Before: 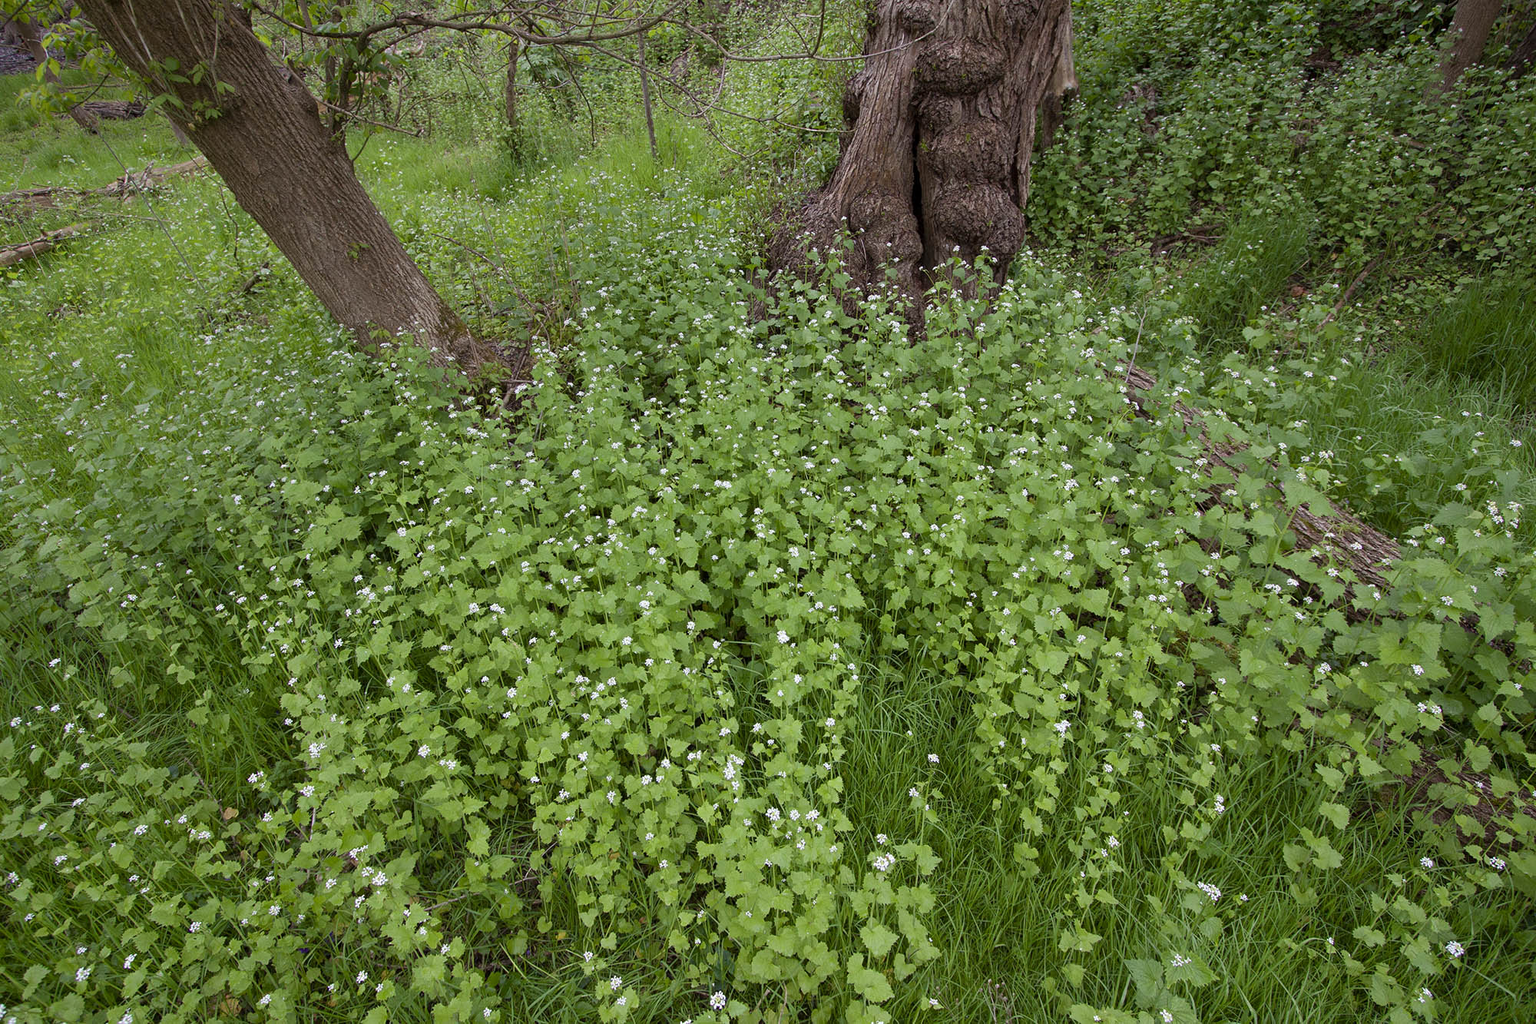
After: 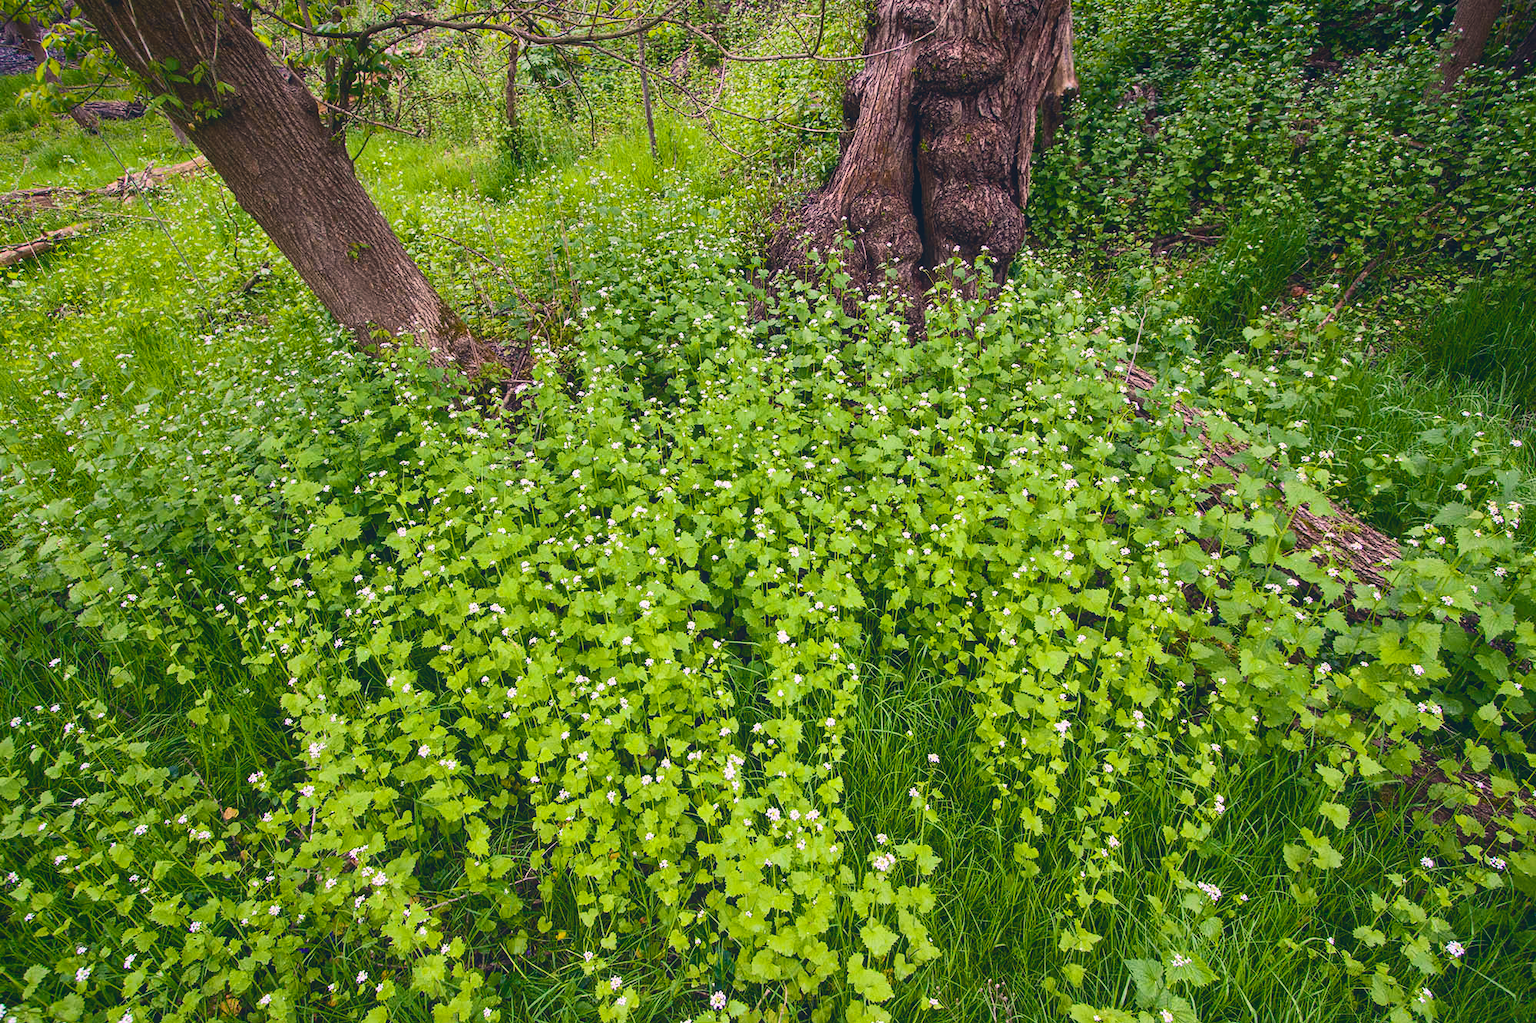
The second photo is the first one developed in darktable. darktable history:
exposure: exposure -0.01 EV, compensate highlight preservation false
color balance rgb: global offset › luminance 0.692%, linear chroma grading › global chroma 24.526%, perceptual saturation grading › global saturation 14.77%, perceptual brilliance grading › global brilliance 11.745%, global vibrance 20%
local contrast: highlights 49%, shadows 5%, detail 100%
color correction: highlights a* 13.75, highlights b* 5.98, shadows a* -5.94, shadows b* -15.5, saturation 0.873
contrast brightness saturation: contrast 0.29
